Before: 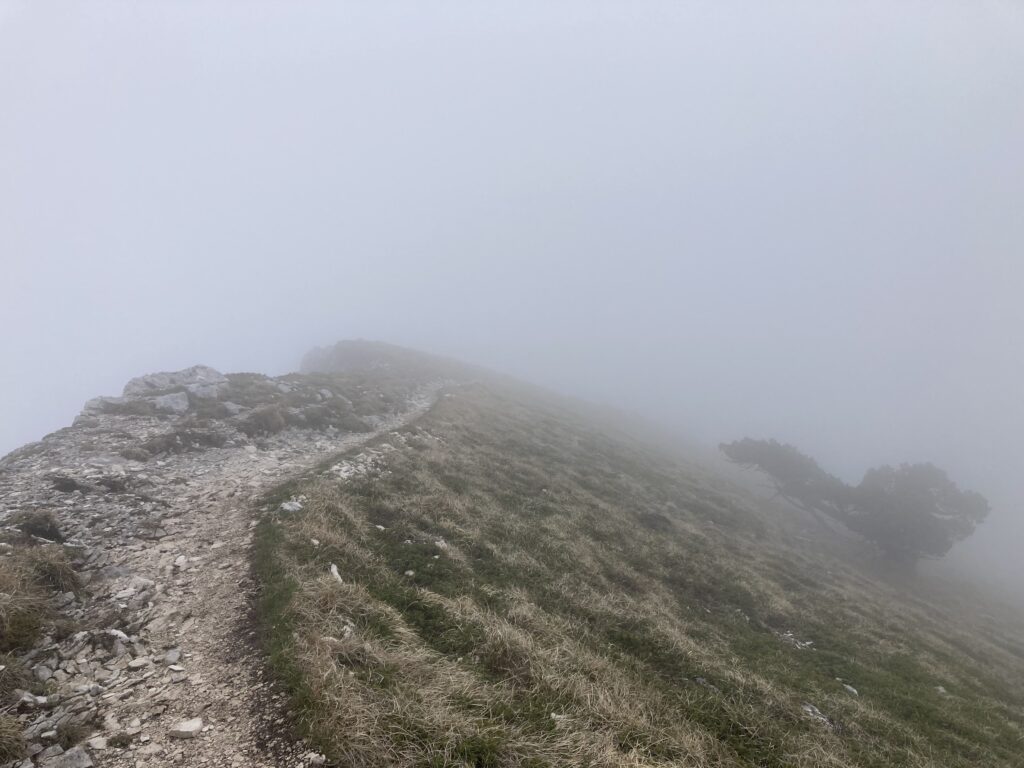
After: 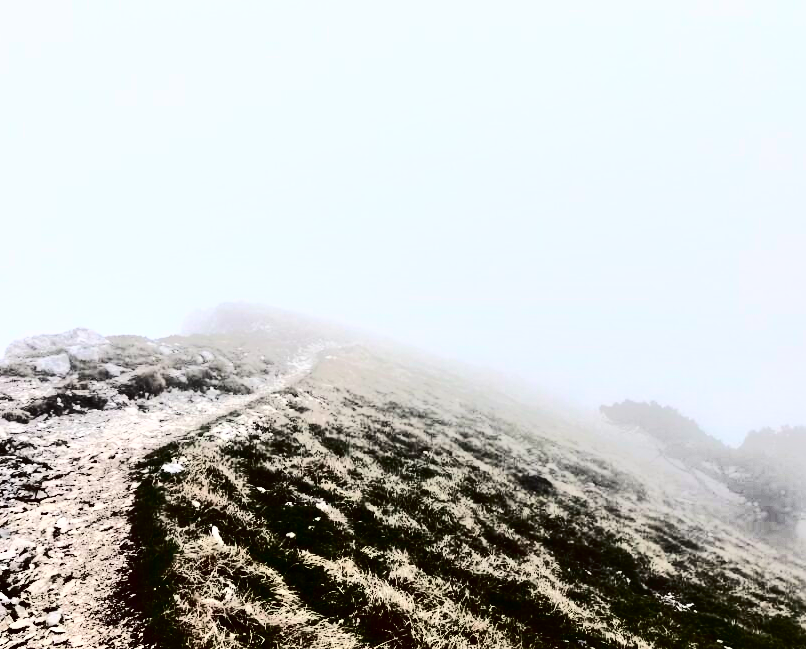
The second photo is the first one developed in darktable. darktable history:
tone curve: curves: ch0 [(0, 0) (0.003, 0.001) (0.011, 0.005) (0.025, 0.009) (0.044, 0.014) (0.069, 0.019) (0.1, 0.028) (0.136, 0.039) (0.177, 0.073) (0.224, 0.134) (0.277, 0.218) (0.335, 0.343) (0.399, 0.488) (0.468, 0.608) (0.543, 0.699) (0.623, 0.773) (0.709, 0.819) (0.801, 0.852) (0.898, 0.874) (1, 1)], color space Lab, independent channels, preserve colors none
local contrast: mode bilateral grid, contrast 20, coarseness 50, detail 120%, midtone range 0.2
contrast equalizer: y [[0.6 ×6], [0.55 ×6], [0 ×6], [0 ×6], [0 ×6]]
crop: left 11.69%, top 5.004%, right 9.553%, bottom 10.465%
color balance rgb: power › chroma 0.27%, power › hue 62.56°, perceptual saturation grading › global saturation 14.797%, global vibrance 20%
contrast brightness saturation: contrast 0.933, brightness 0.203
